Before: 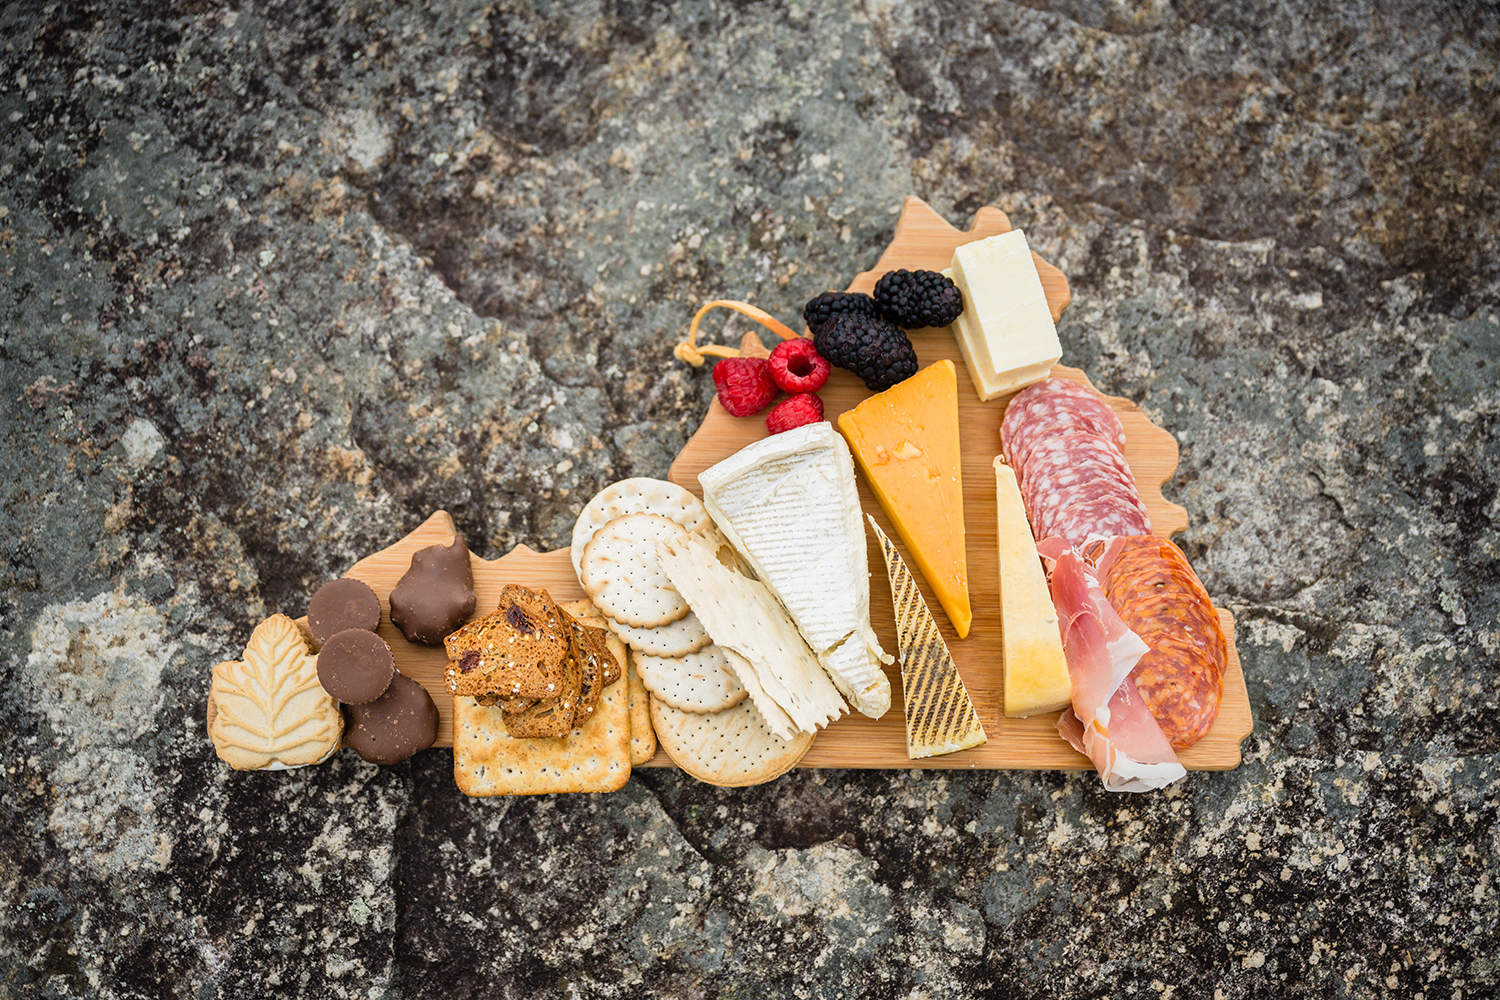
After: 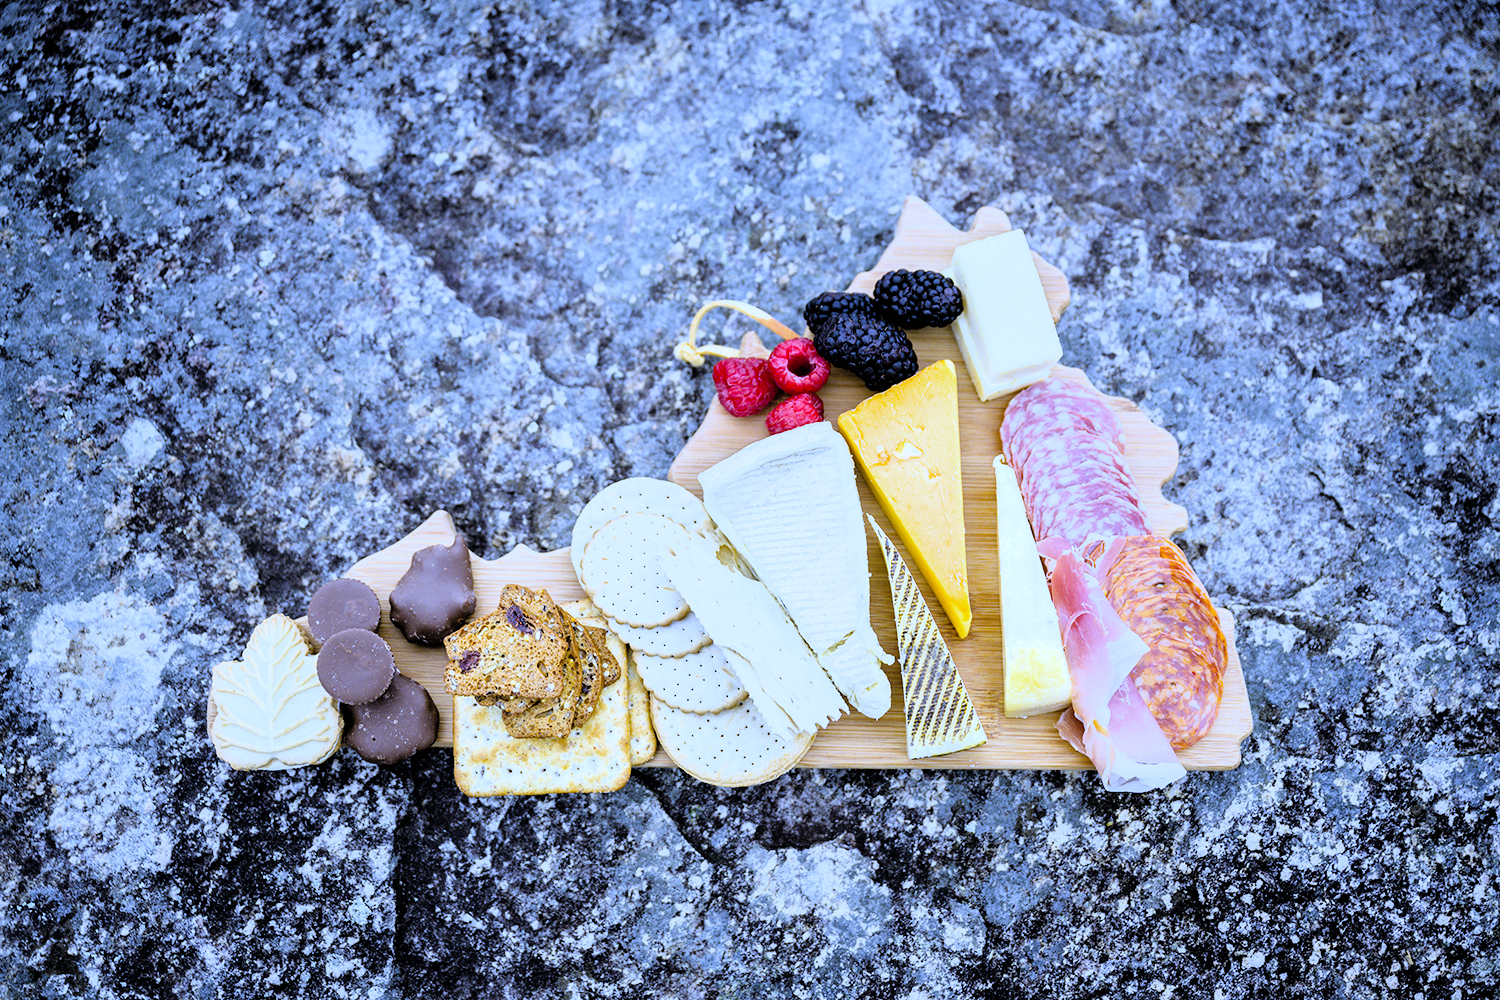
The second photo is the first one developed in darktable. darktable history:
filmic rgb: black relative exposure -4.88 EV, hardness 2.82
exposure: black level correction 0, exposure 0.5 EV, compensate highlight preservation false
white balance: red 0.766, blue 1.537
levels: levels [0, 0.43, 0.859]
